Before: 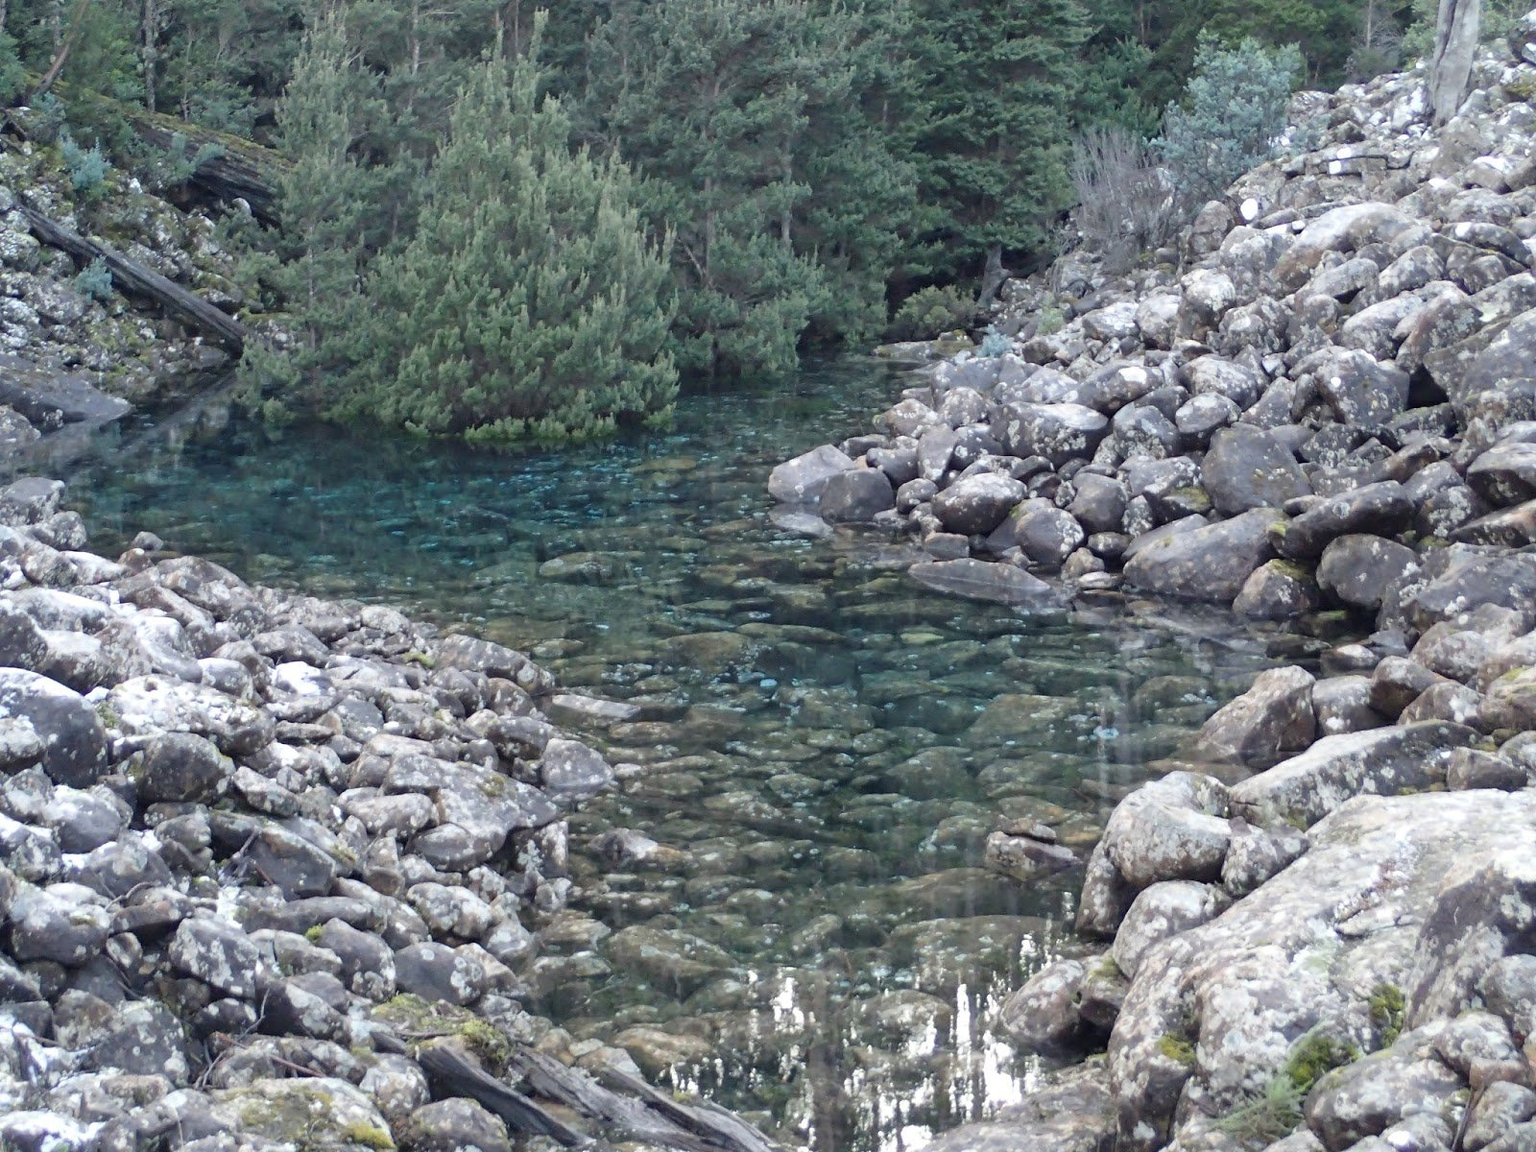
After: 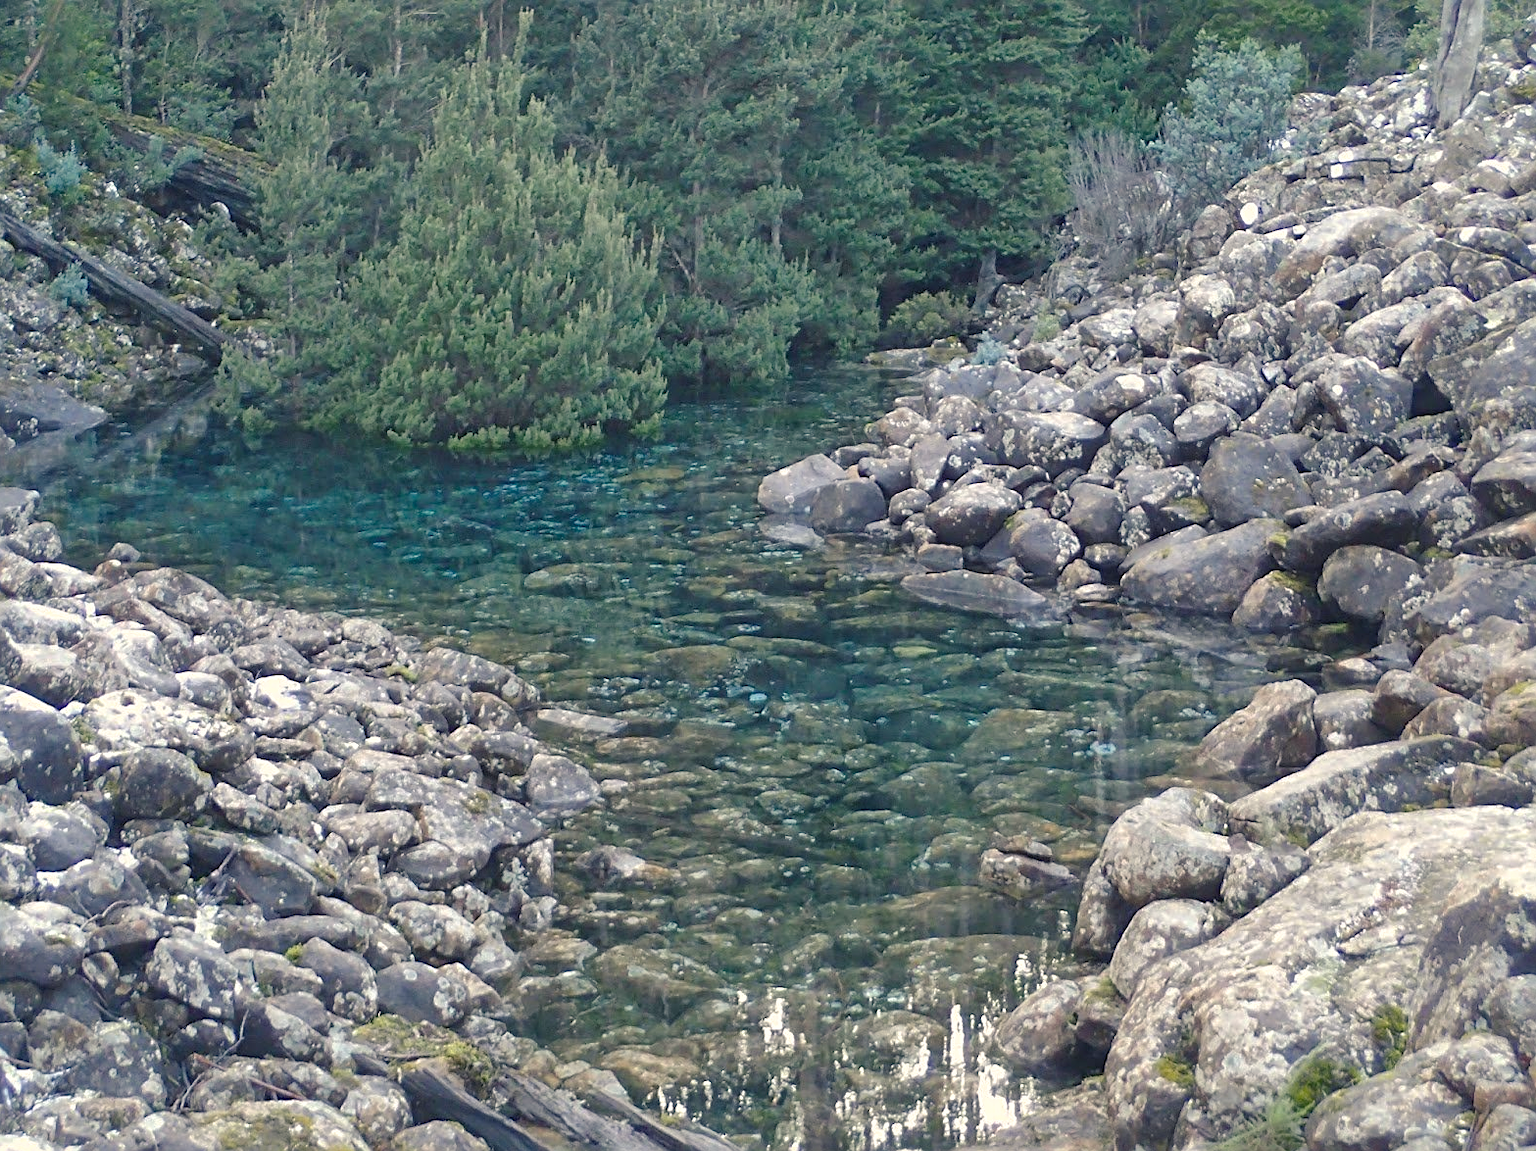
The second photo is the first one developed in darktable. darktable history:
sharpen: on, module defaults
color balance rgb: shadows lift › chroma 2%, shadows lift › hue 219.6°, power › hue 313.2°, highlights gain › chroma 3%, highlights gain › hue 75.6°, global offset › luminance 0.5%, perceptual saturation grading › global saturation 15.33%, perceptual saturation grading › highlights -19.33%, perceptual saturation grading › shadows 20%, global vibrance 20%
crop: left 1.743%, right 0.268%, bottom 2.011%
shadows and highlights: on, module defaults
